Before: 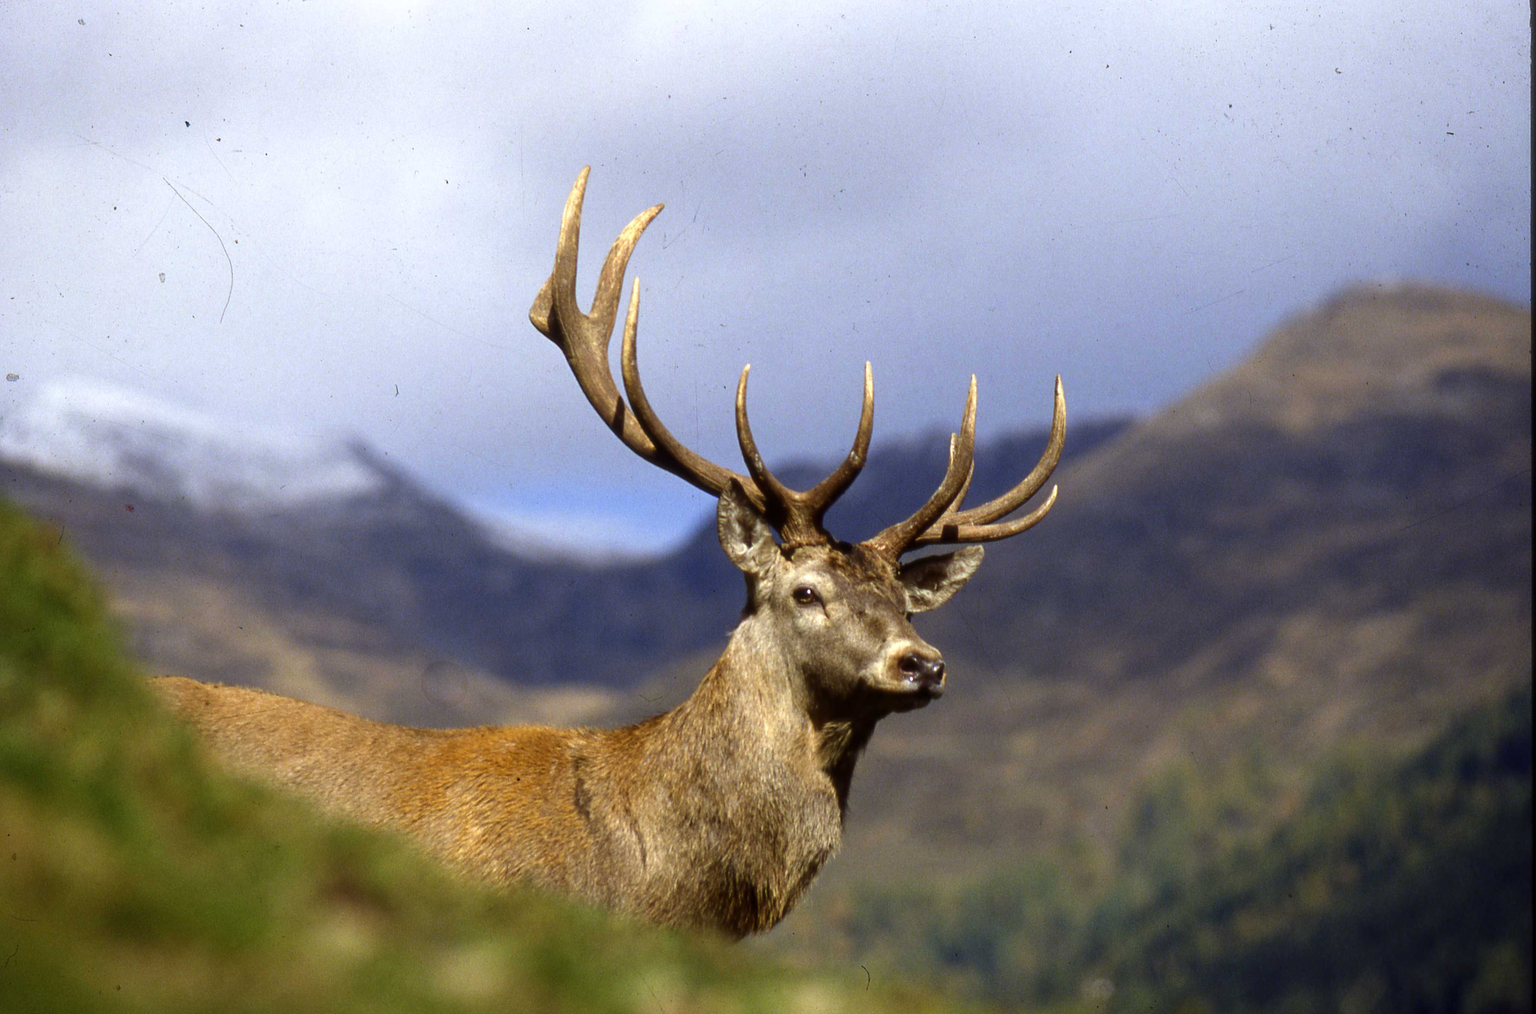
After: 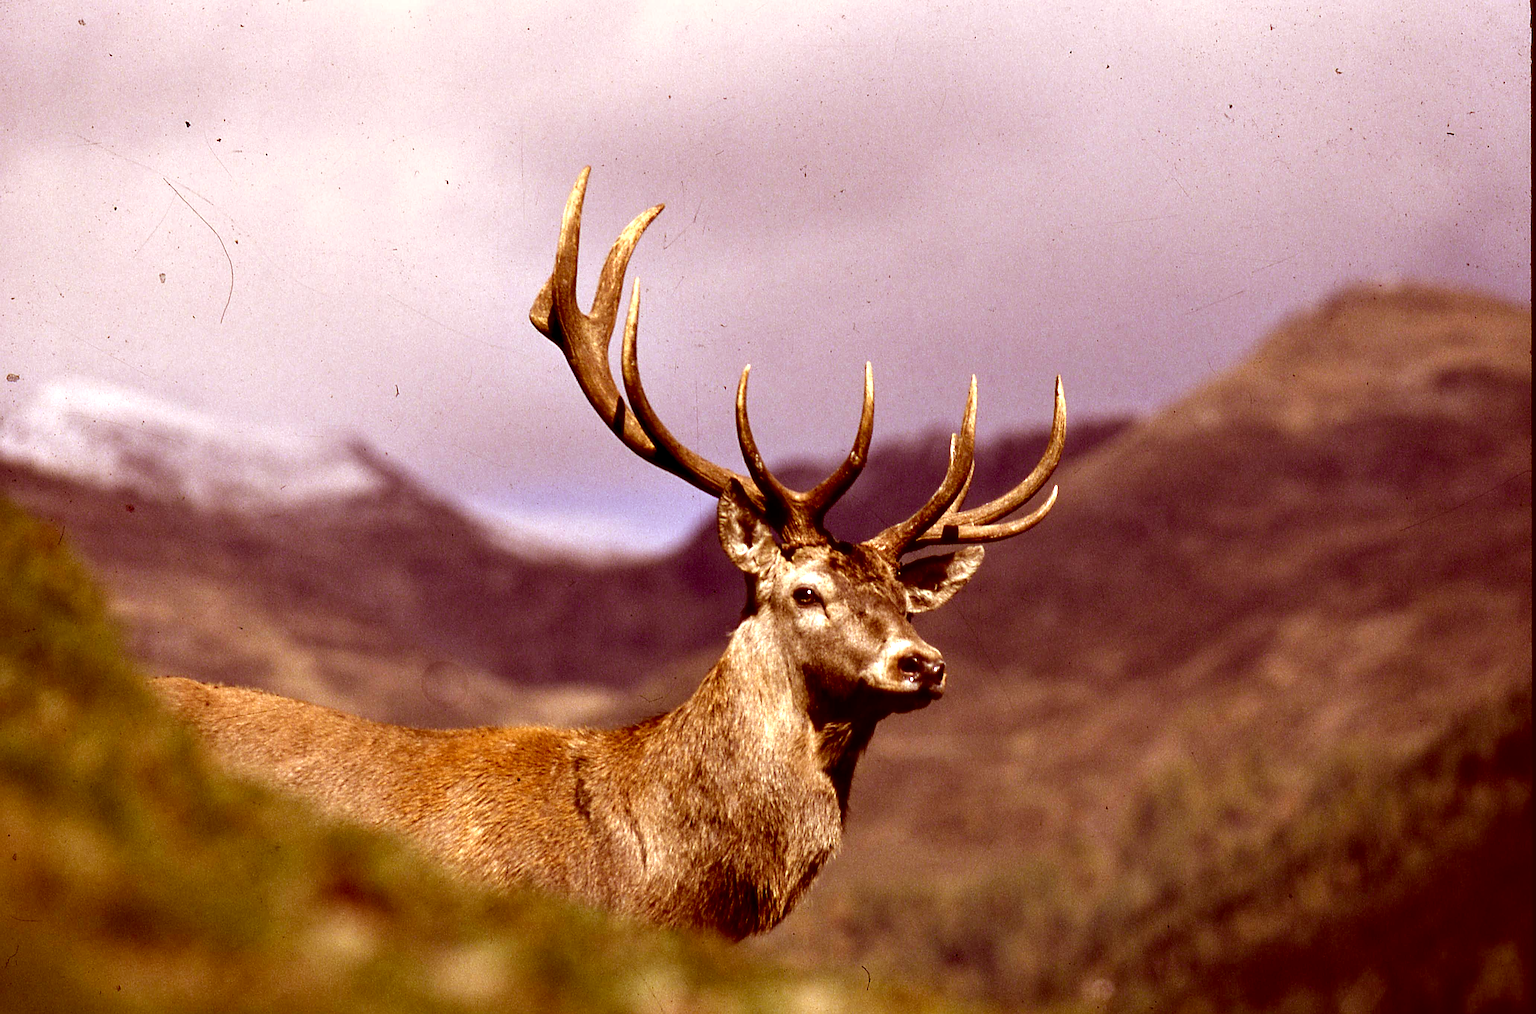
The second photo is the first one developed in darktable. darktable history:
contrast equalizer: octaves 7, y [[0.6 ×6], [0.55 ×6], [0 ×6], [0 ×6], [0 ×6]]
sharpen: on, module defaults
color correction: highlights a* 9.03, highlights b* 8.71, shadows a* 40, shadows b* 40, saturation 0.8
